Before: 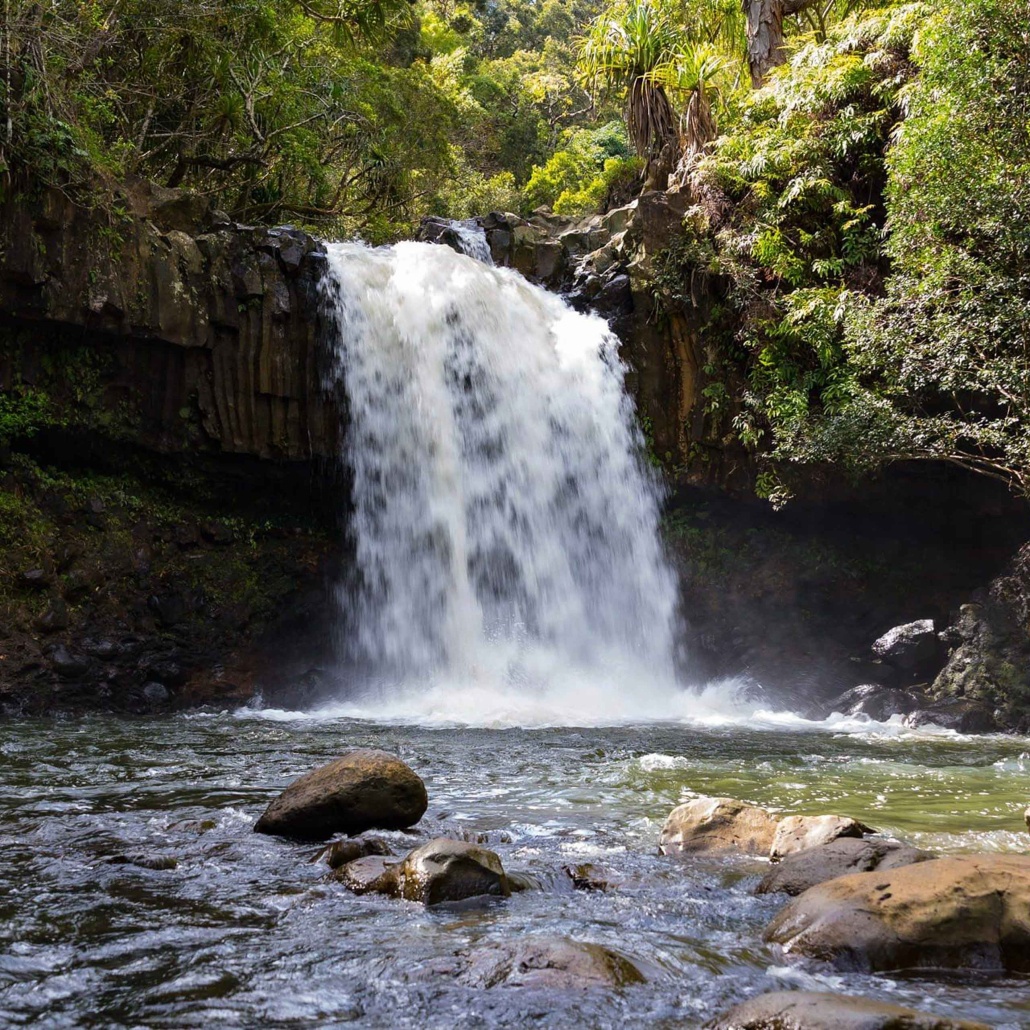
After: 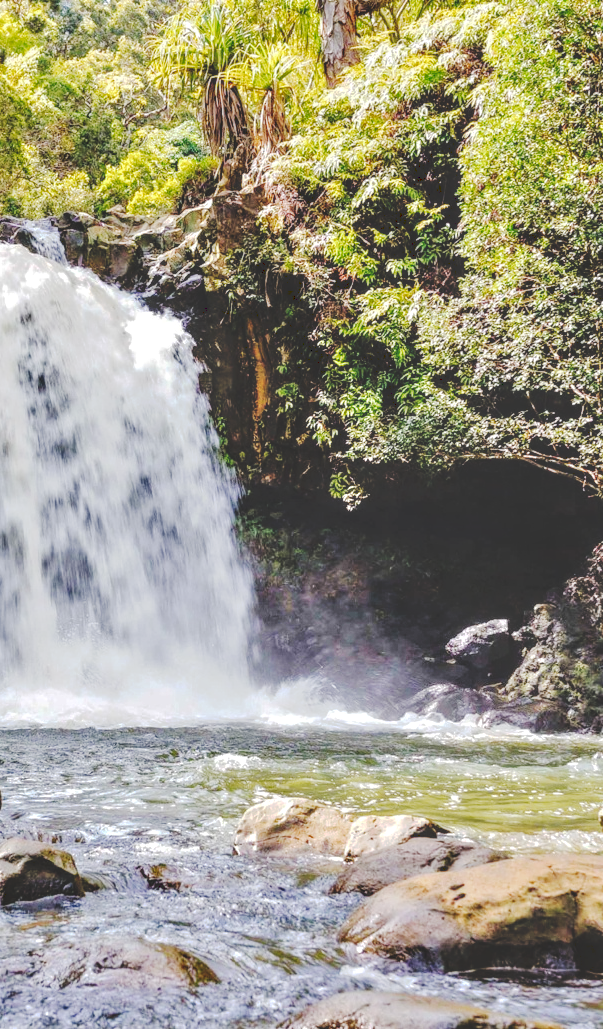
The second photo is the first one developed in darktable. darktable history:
tone curve: curves: ch0 [(0, 0) (0.003, 0.219) (0.011, 0.219) (0.025, 0.223) (0.044, 0.226) (0.069, 0.232) (0.1, 0.24) (0.136, 0.245) (0.177, 0.257) (0.224, 0.281) (0.277, 0.324) (0.335, 0.392) (0.399, 0.484) (0.468, 0.585) (0.543, 0.672) (0.623, 0.741) (0.709, 0.788) (0.801, 0.835) (0.898, 0.878) (1, 1)], preserve colors none
tone equalizer: -7 EV 0.15 EV, -6 EV 0.6 EV, -5 EV 1.15 EV, -4 EV 1.33 EV, -3 EV 1.15 EV, -2 EV 0.6 EV, -1 EV 0.15 EV, mask exposure compensation -0.5 EV
local contrast: highlights 61%, detail 143%, midtone range 0.428
crop: left 41.402%
color zones: curves: ch1 [(0, 0.525) (0.143, 0.556) (0.286, 0.52) (0.429, 0.5) (0.571, 0.5) (0.714, 0.5) (0.857, 0.503) (1, 0.525)]
